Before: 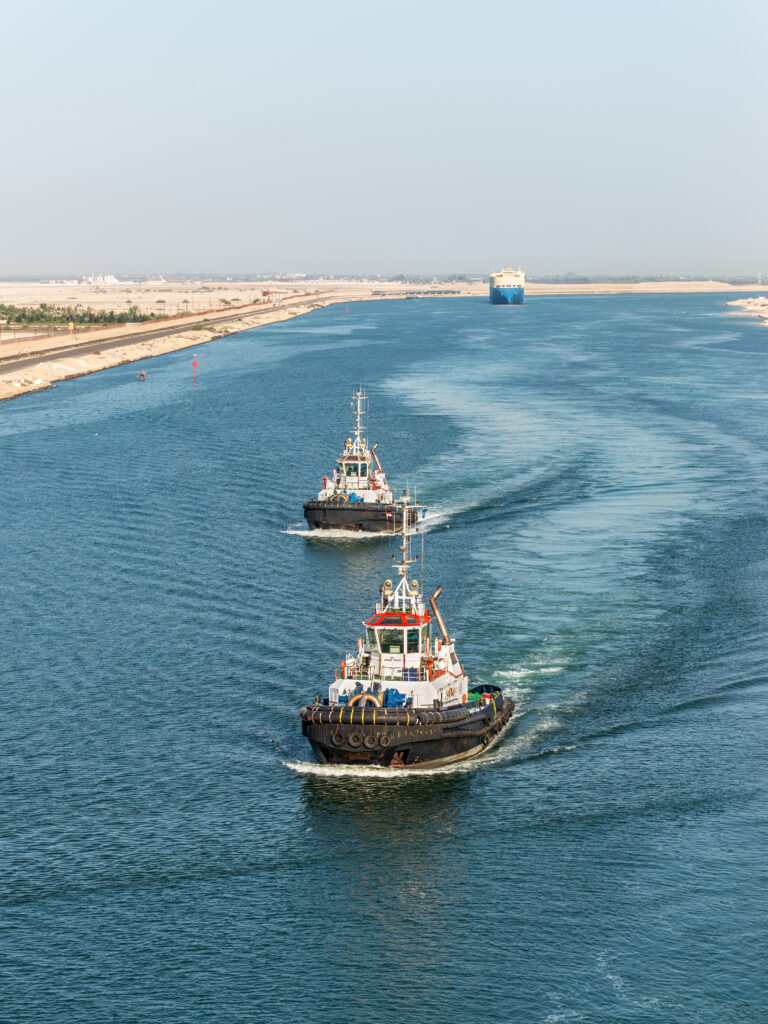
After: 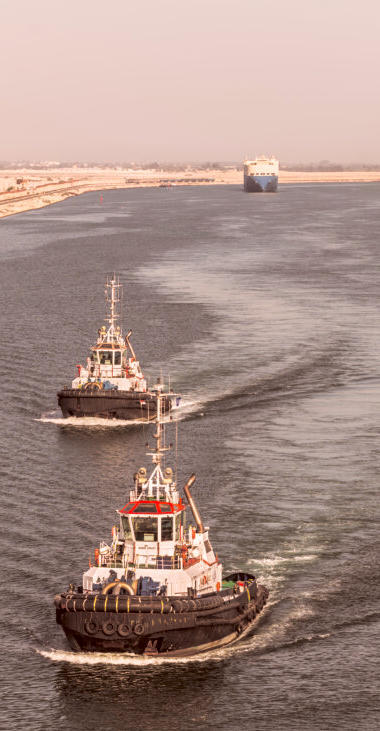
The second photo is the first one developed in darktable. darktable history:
color correction: highlights a* 9.03, highlights b* 8.71, shadows a* 40, shadows b* 40, saturation 0.8
crop: left 32.075%, top 10.976%, right 18.355%, bottom 17.596%
split-toning: shadows › hue 36°, shadows › saturation 0.05, highlights › hue 10.8°, highlights › saturation 0.15, compress 40%
